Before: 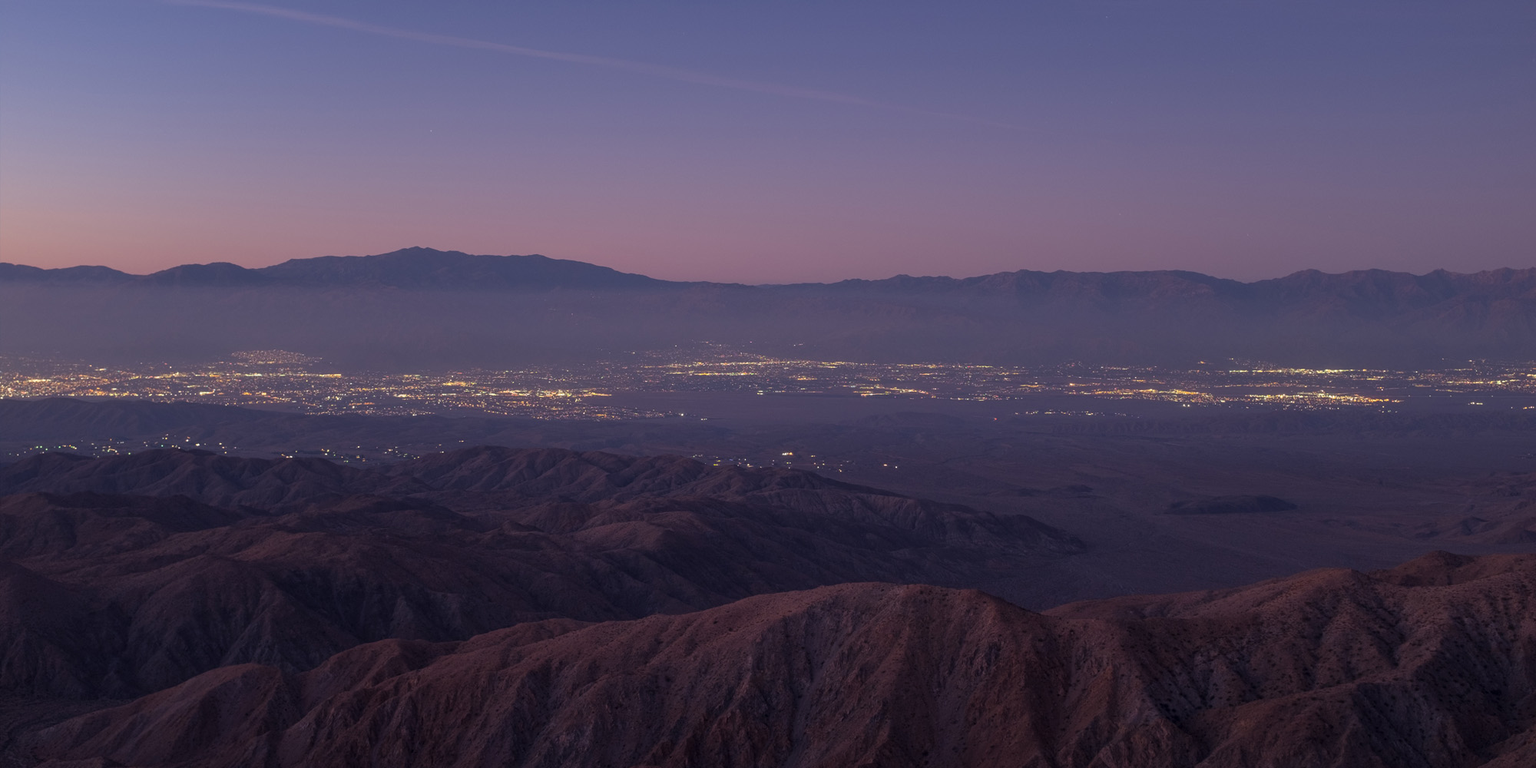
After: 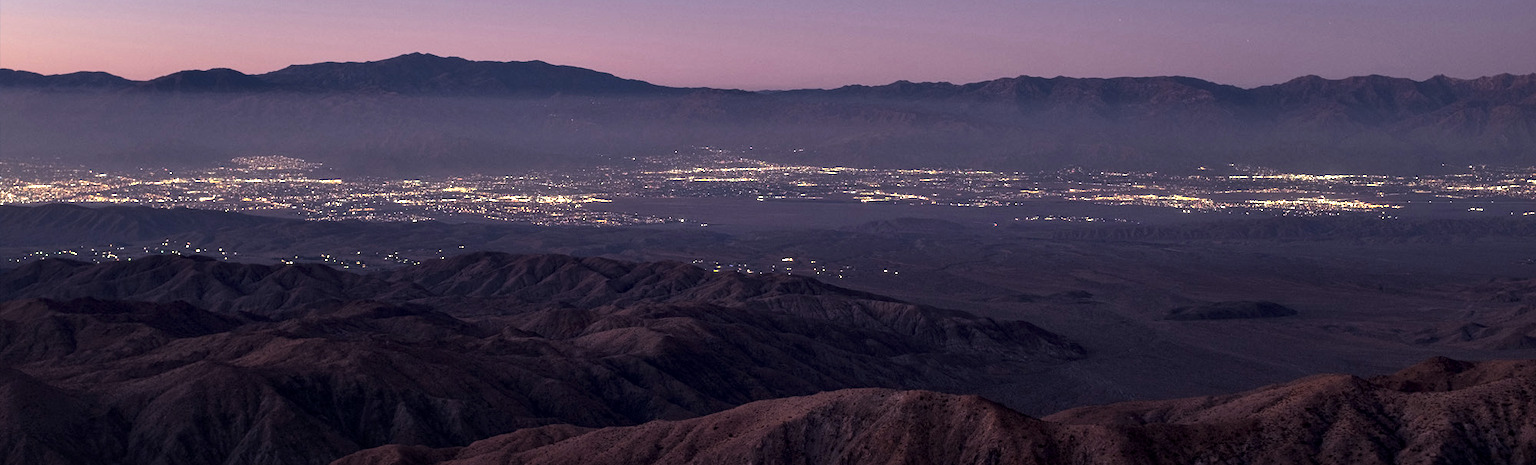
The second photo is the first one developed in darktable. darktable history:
tone equalizer: -8 EV -0.783 EV, -7 EV -0.716 EV, -6 EV -0.566 EV, -5 EV -0.394 EV, -3 EV 0.385 EV, -2 EV 0.6 EV, -1 EV 0.693 EV, +0 EV 0.756 EV, edges refinement/feathering 500, mask exposure compensation -1.57 EV, preserve details no
local contrast: mode bilateral grid, contrast 20, coarseness 51, detail 120%, midtone range 0.2
contrast equalizer: octaves 7, y [[0.6 ×6], [0.55 ×6], [0 ×6], [0 ×6], [0 ×6]]
crop and rotate: top 25.371%, bottom 13.992%
